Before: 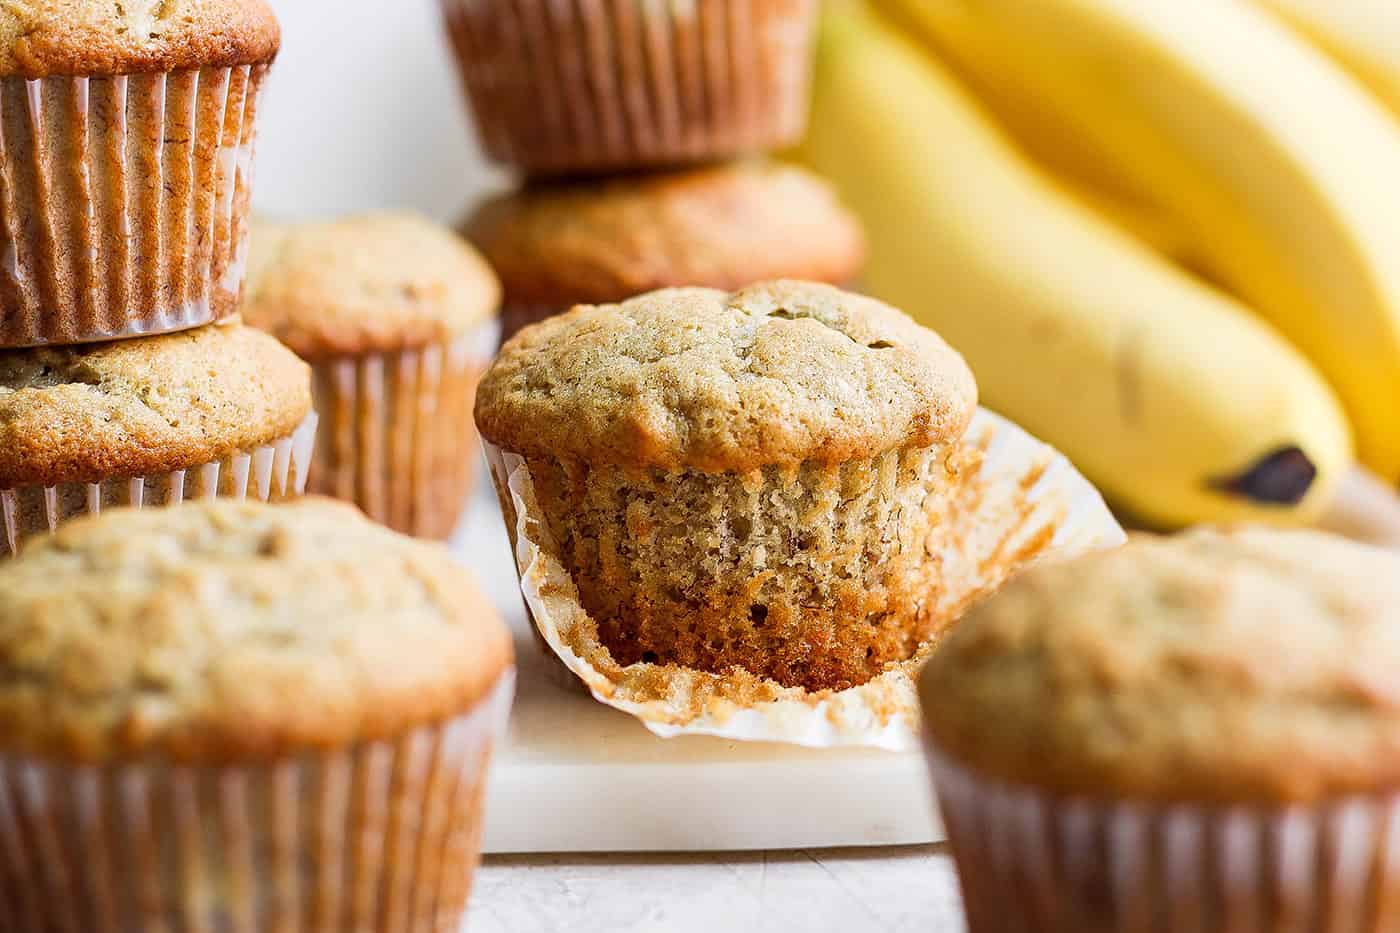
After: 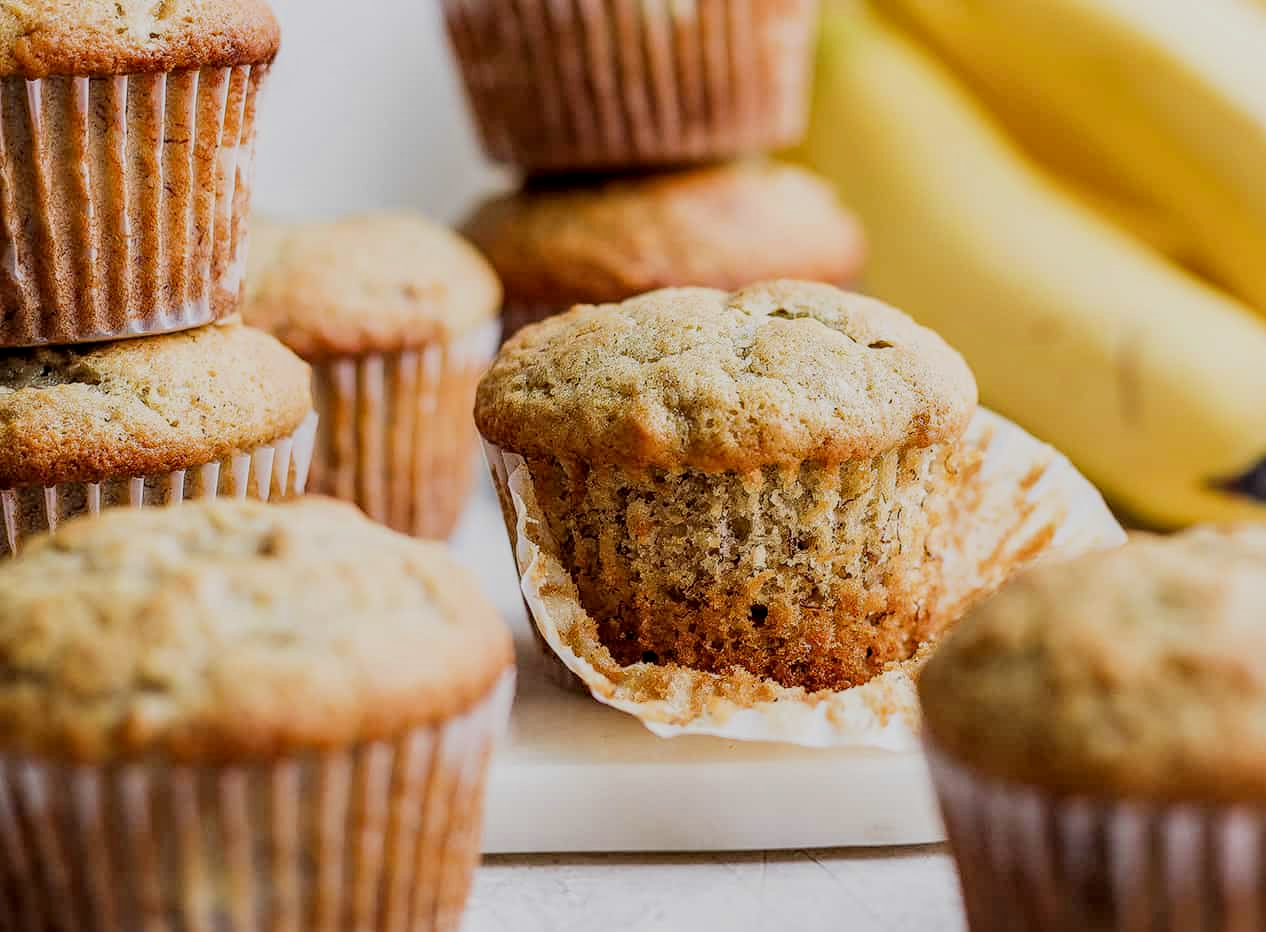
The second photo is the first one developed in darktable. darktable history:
crop: right 9.503%, bottom 0.047%
filmic rgb: black relative exposure -7.65 EV, white relative exposure 4.56 EV, threshold 3.02 EV, hardness 3.61, enable highlight reconstruction true
local contrast: on, module defaults
